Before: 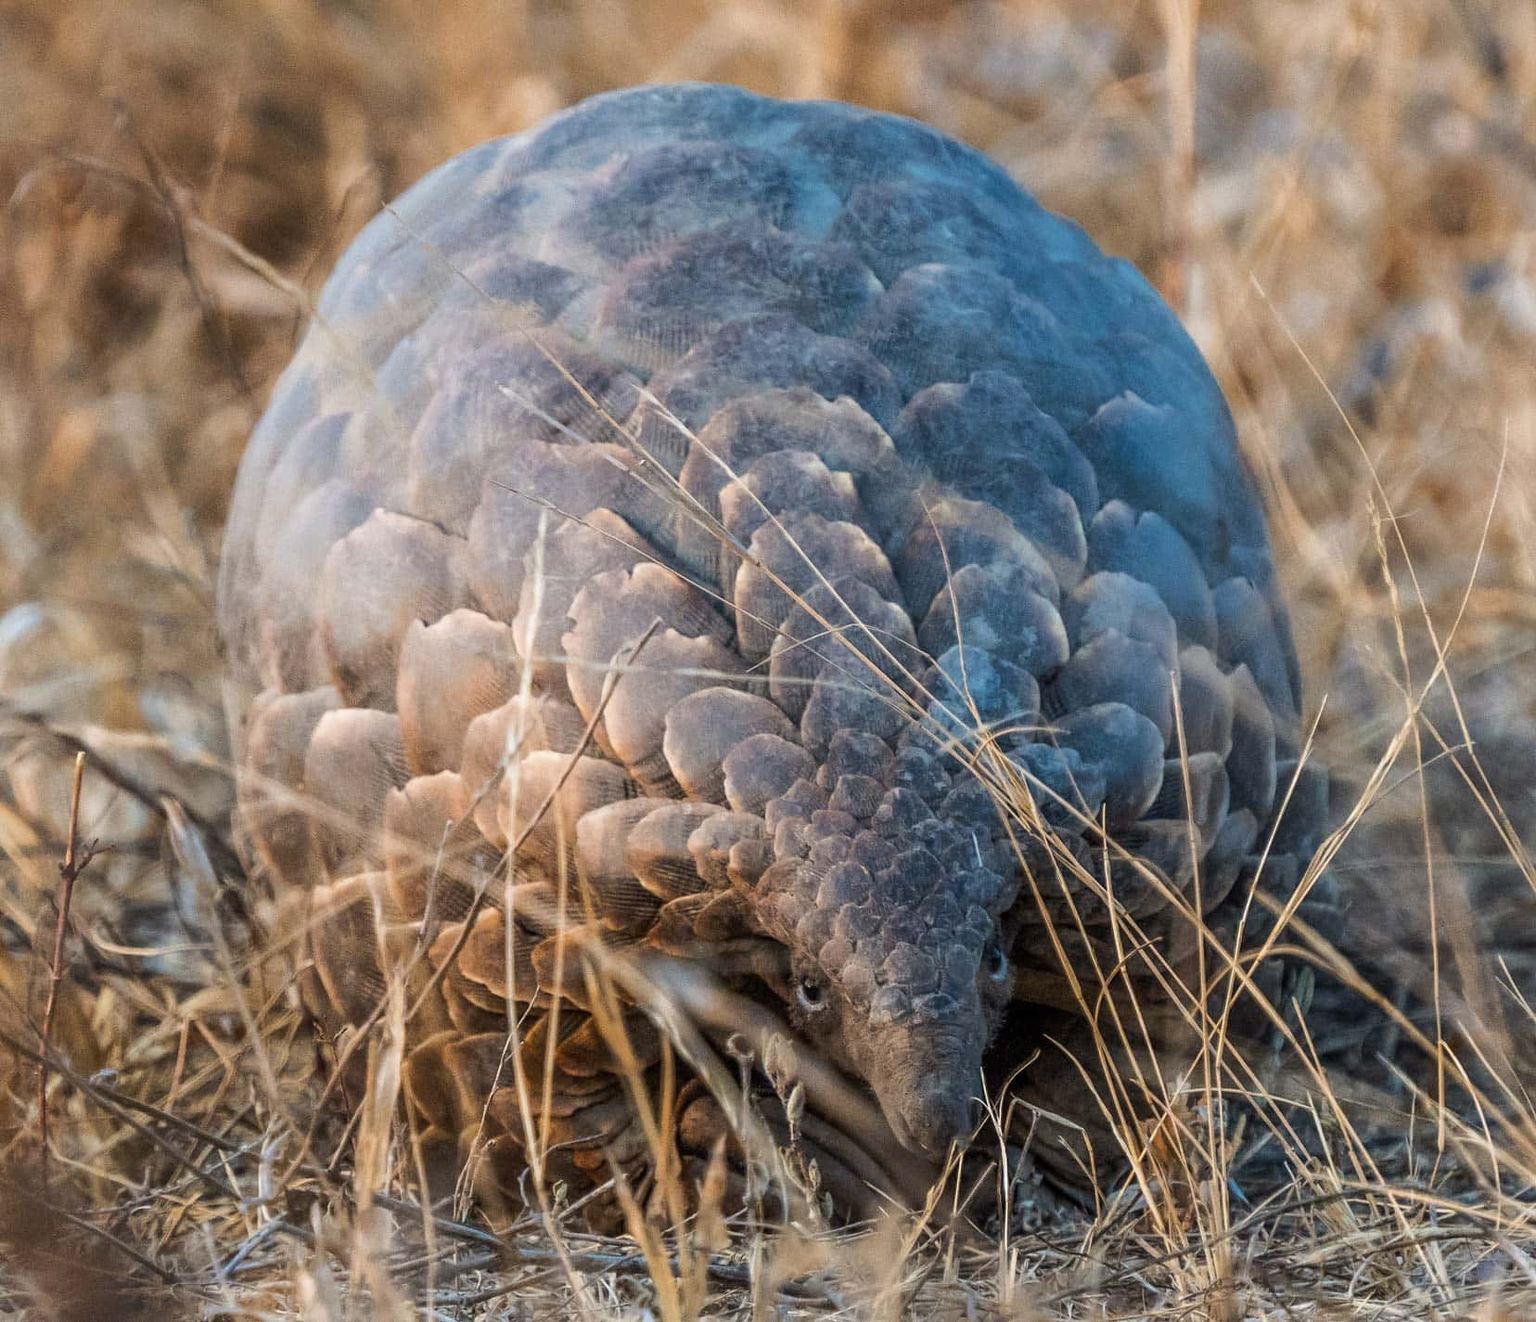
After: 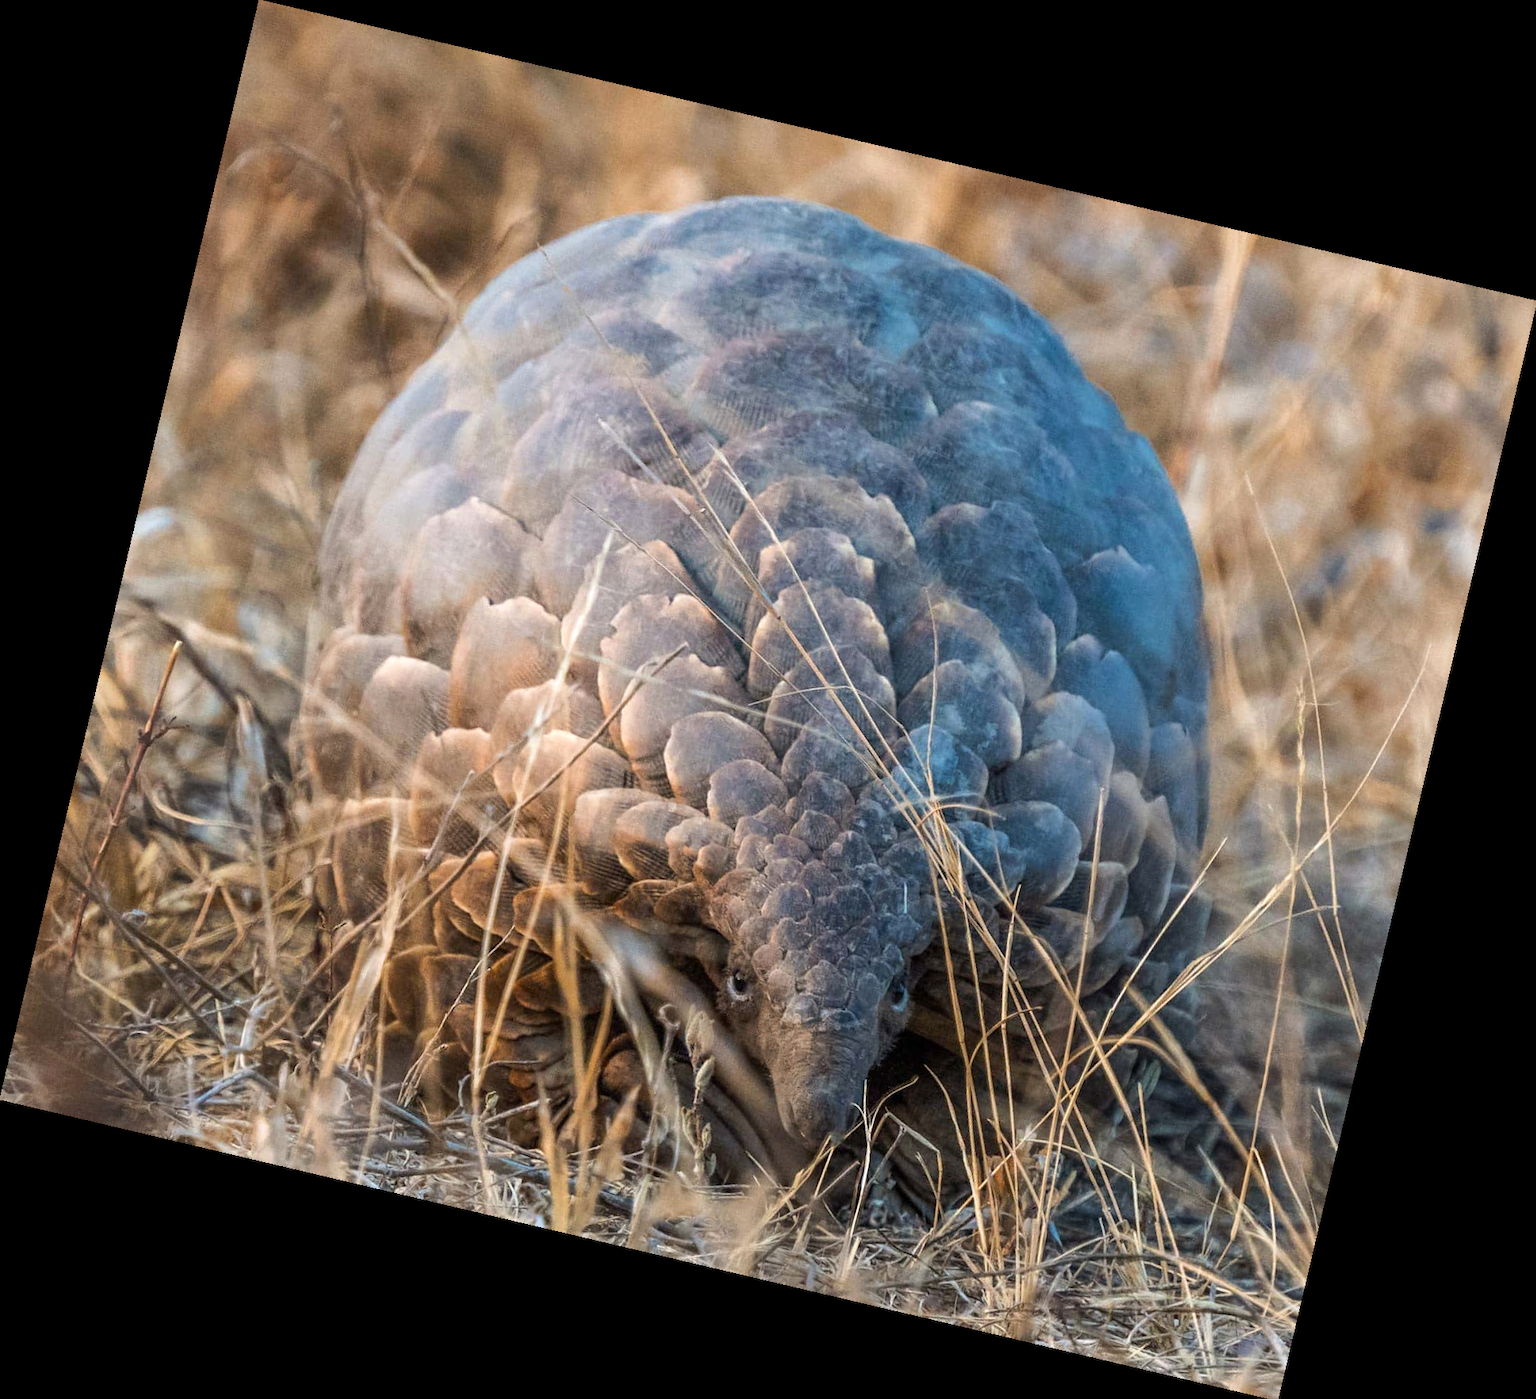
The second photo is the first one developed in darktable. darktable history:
exposure: exposure 0.191 EV, compensate highlight preservation false
rotate and perspective: rotation 13.27°, automatic cropping off
white balance: emerald 1
